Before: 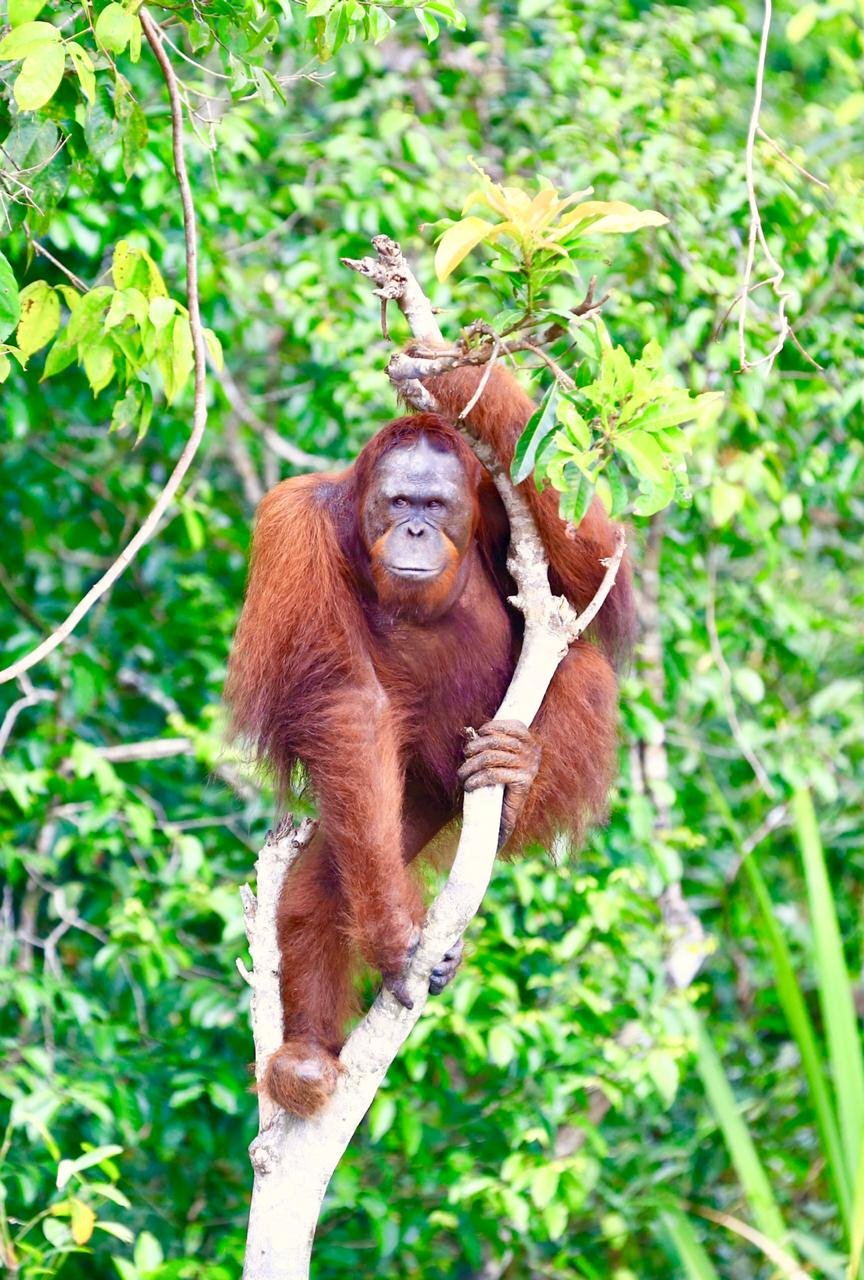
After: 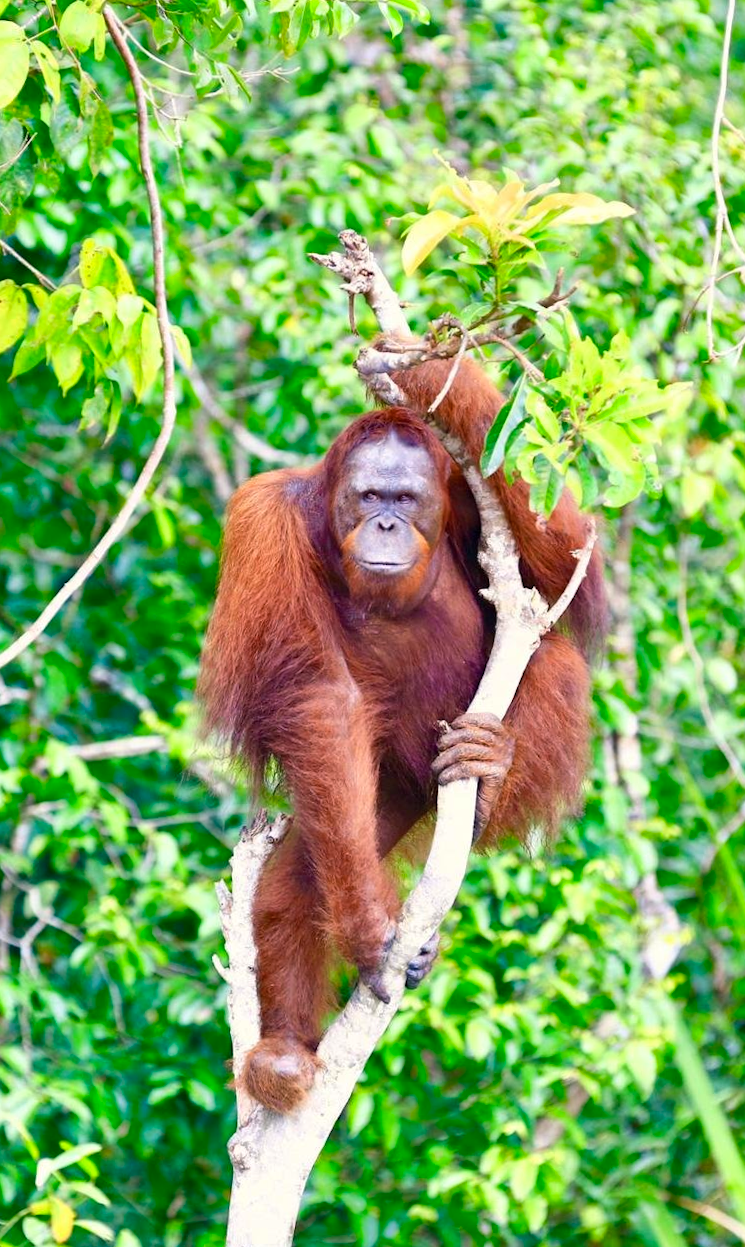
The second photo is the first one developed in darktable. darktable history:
color balance rgb: shadows lift › luminance -7.357%, shadows lift › chroma 2.449%, shadows lift › hue 163.62°, perceptual saturation grading › global saturation 5.024%, global vibrance 20%
crop and rotate: angle 0.751°, left 4.225%, top 0.939%, right 11.145%, bottom 2.465%
